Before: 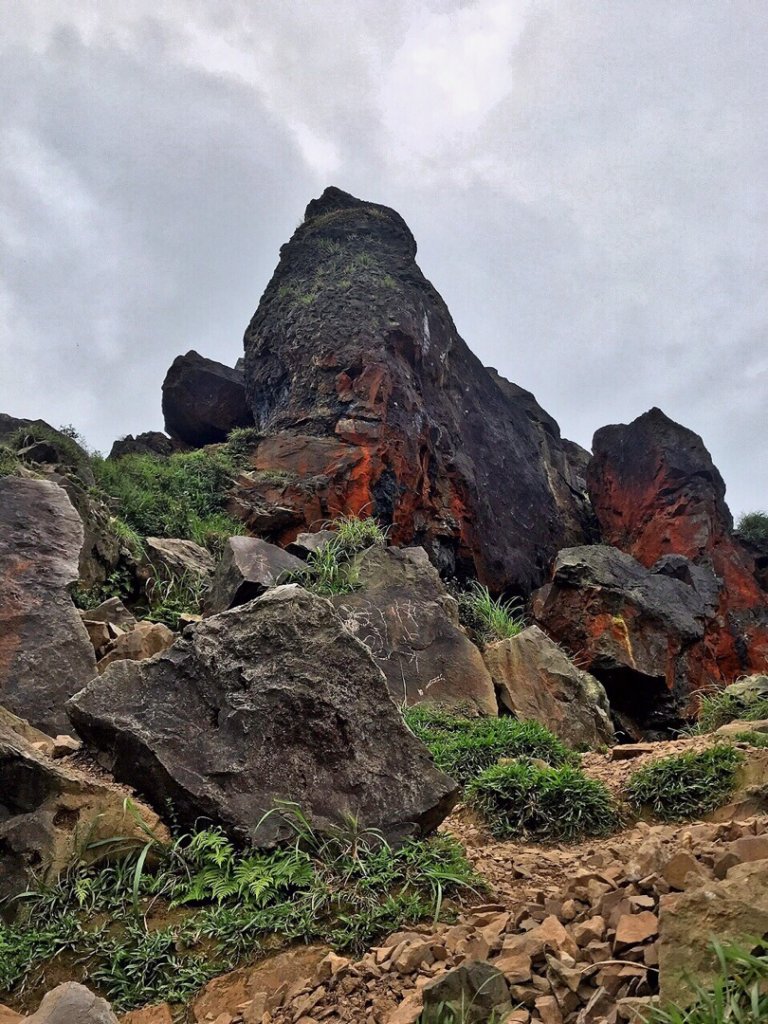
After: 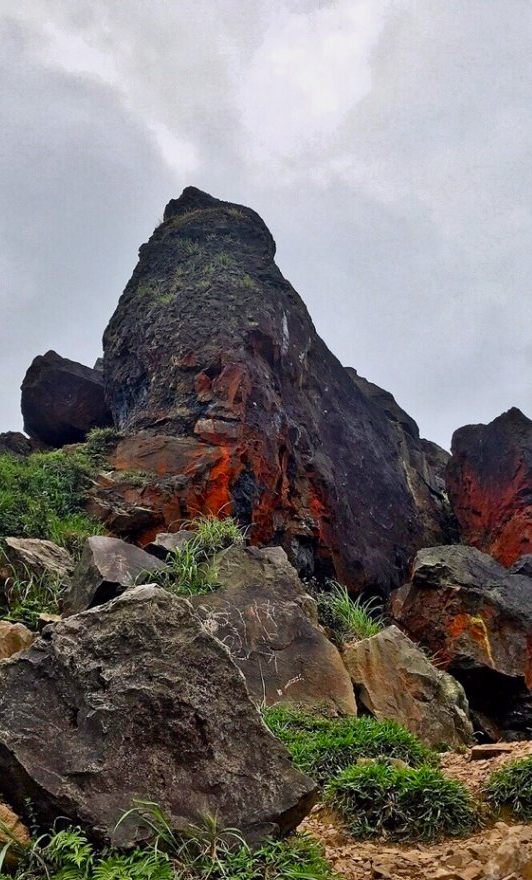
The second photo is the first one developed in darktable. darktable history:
color balance rgb: perceptual saturation grading › global saturation 20%, perceptual saturation grading › highlights -25%, perceptual saturation grading › shadows 25%
crop: left 18.479%, right 12.2%, bottom 13.971%
vibrance: on, module defaults
exposure: exposure -0.064 EV, compensate highlight preservation false
